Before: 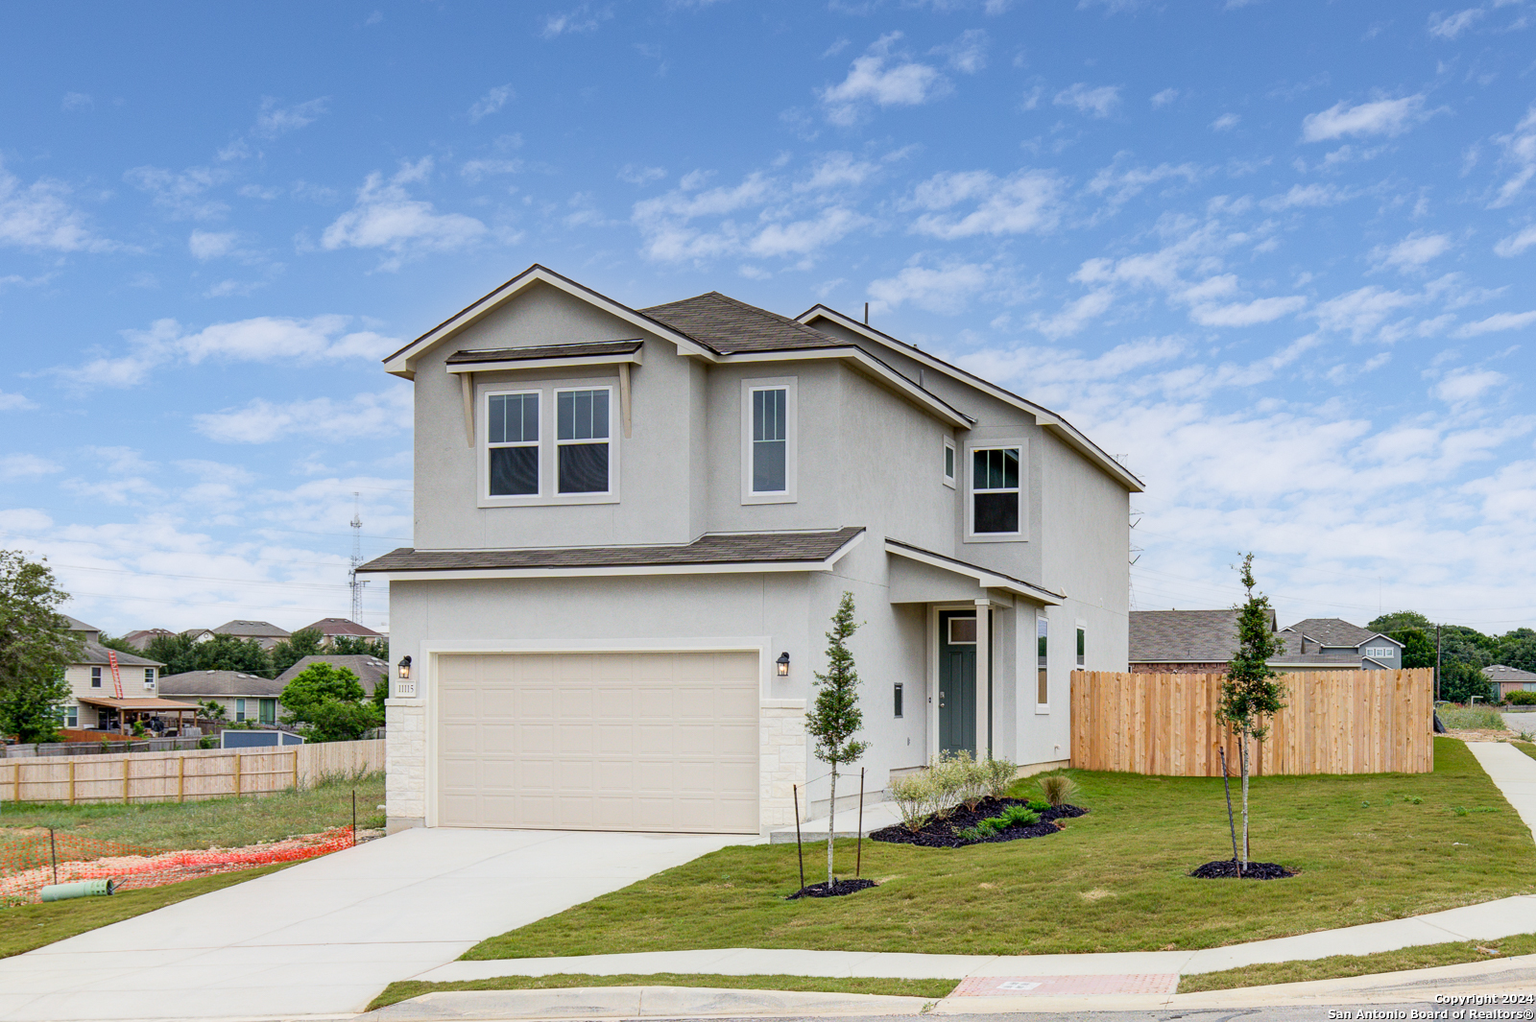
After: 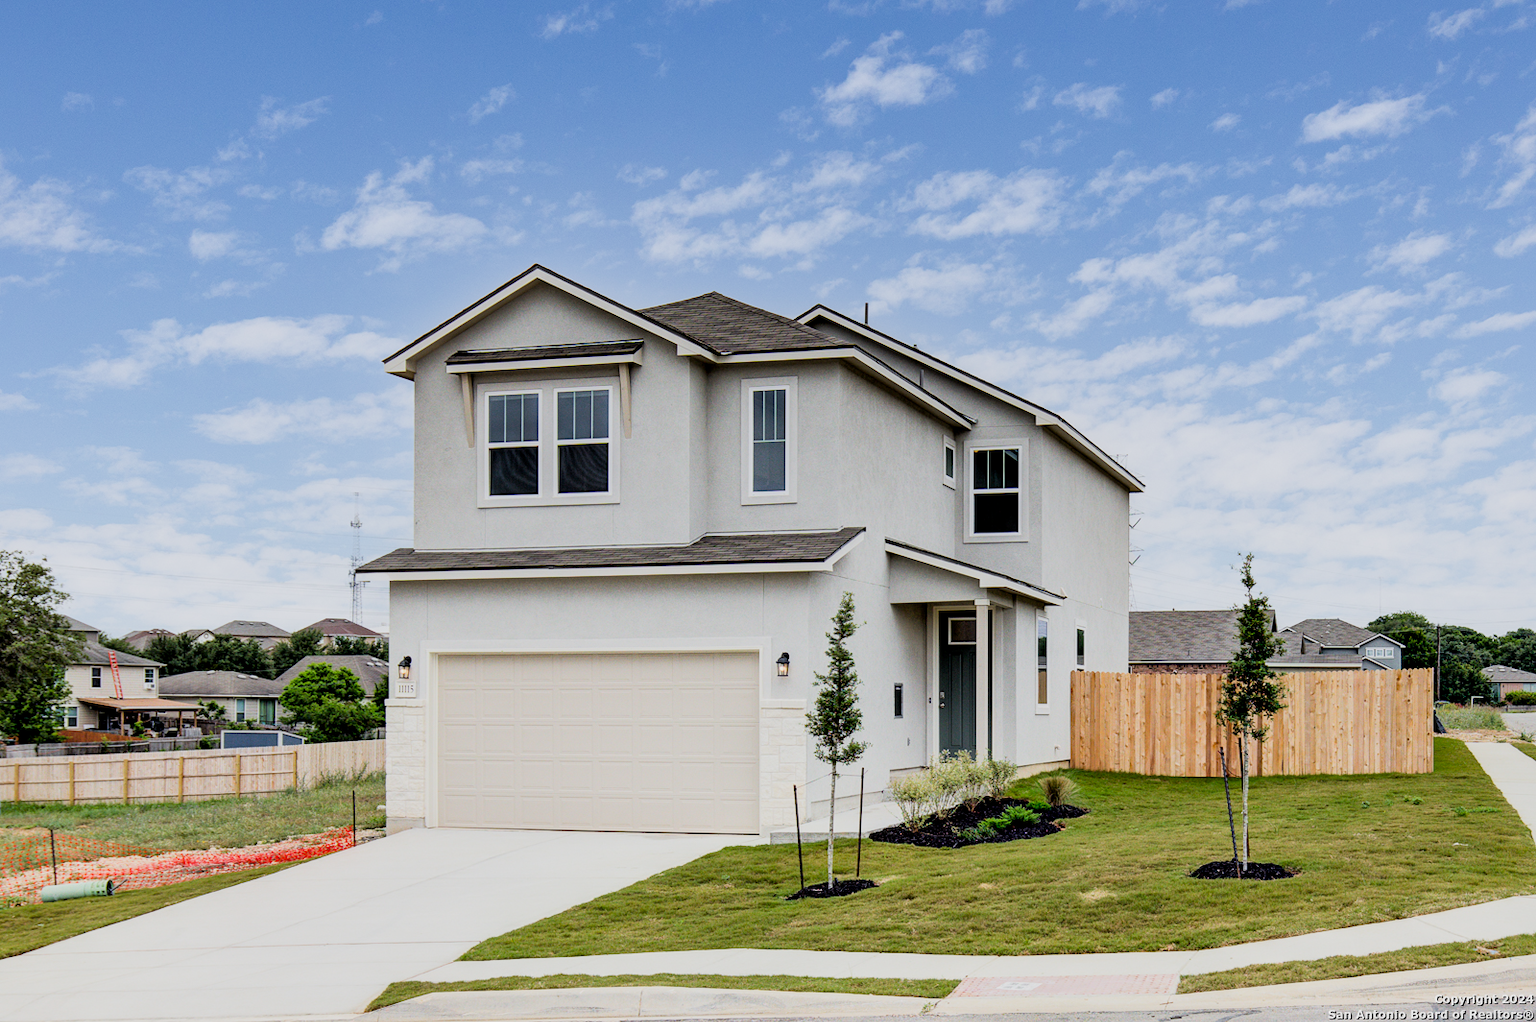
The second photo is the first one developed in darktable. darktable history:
local contrast: mode bilateral grid, contrast 20, coarseness 50, detail 120%, midtone range 0.2
filmic rgb: black relative exposure -5 EV, hardness 2.88, contrast 1.3, highlights saturation mix -30%
vibrance: on, module defaults
